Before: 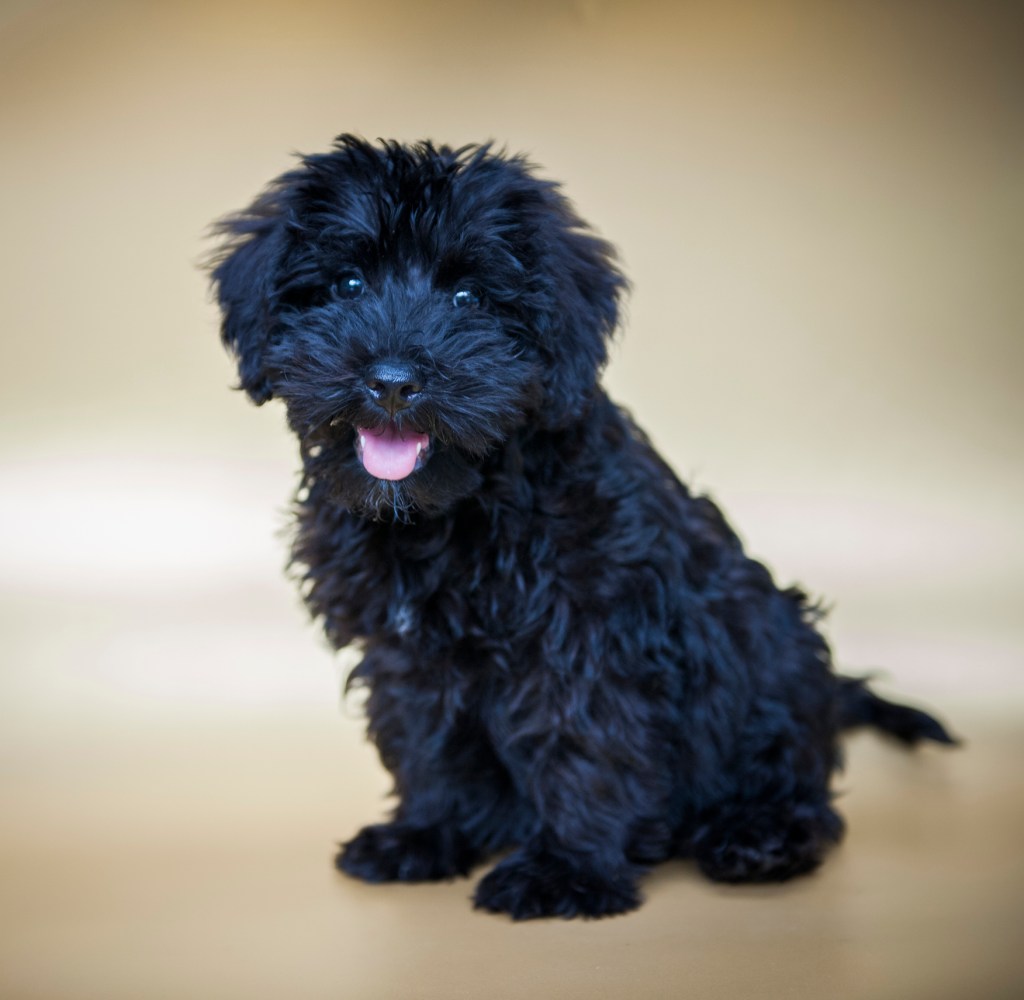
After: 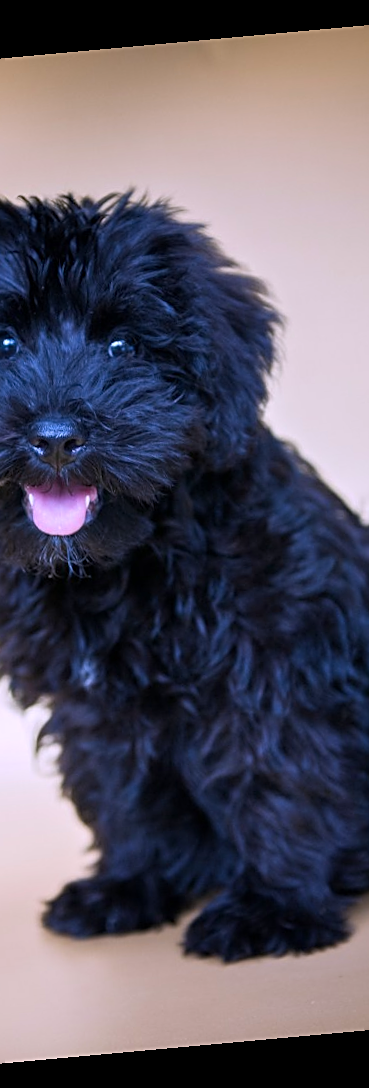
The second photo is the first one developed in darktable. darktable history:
tone equalizer: on, module defaults
sharpen: on, module defaults
crop: left 33.36%, right 33.36%
white balance: red 1.042, blue 1.17
rotate and perspective: rotation -5.2°, automatic cropping off
